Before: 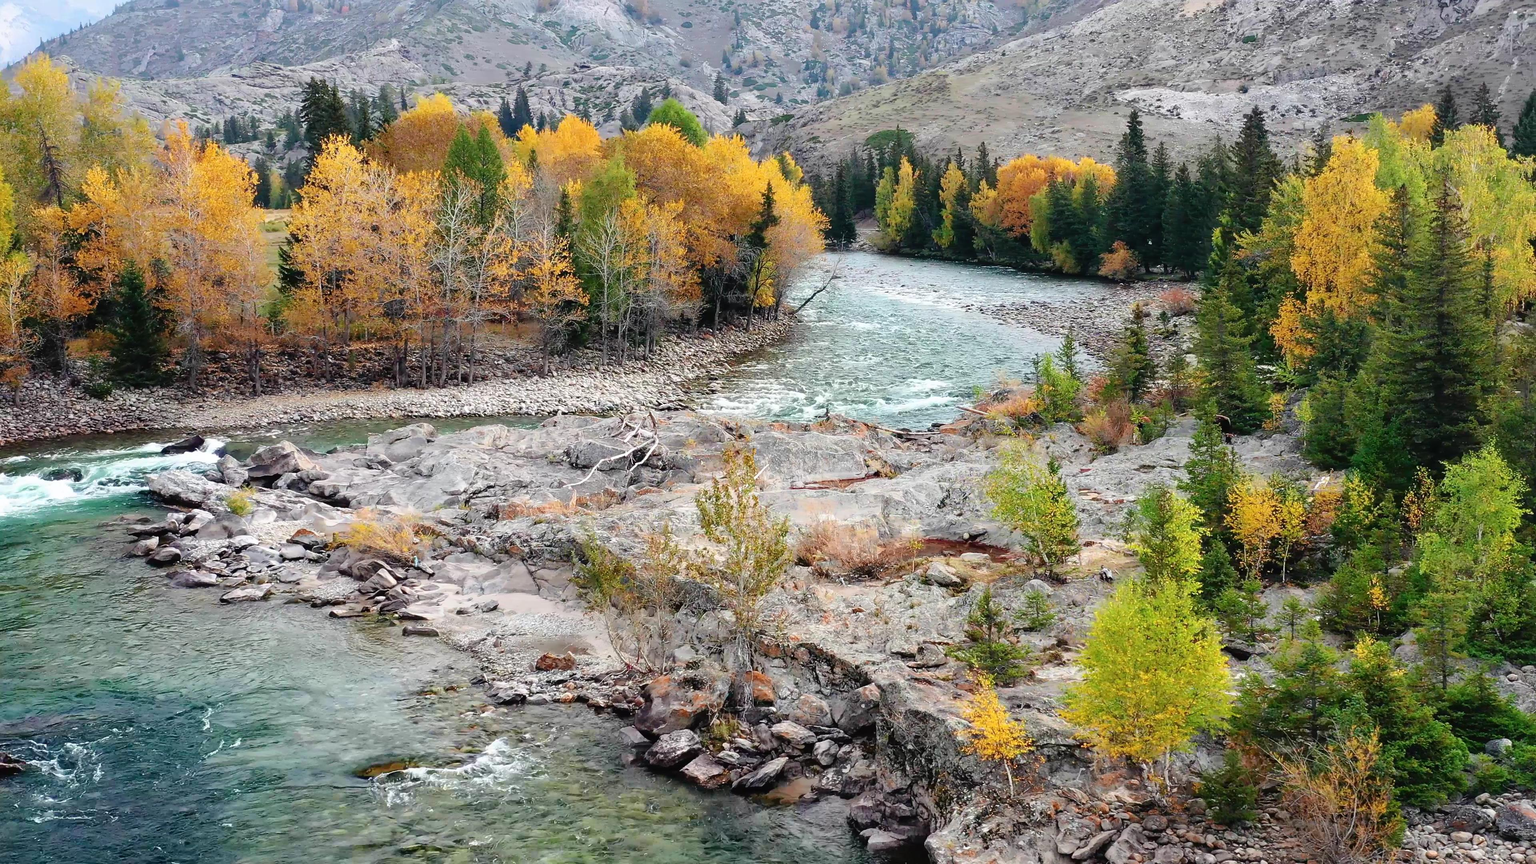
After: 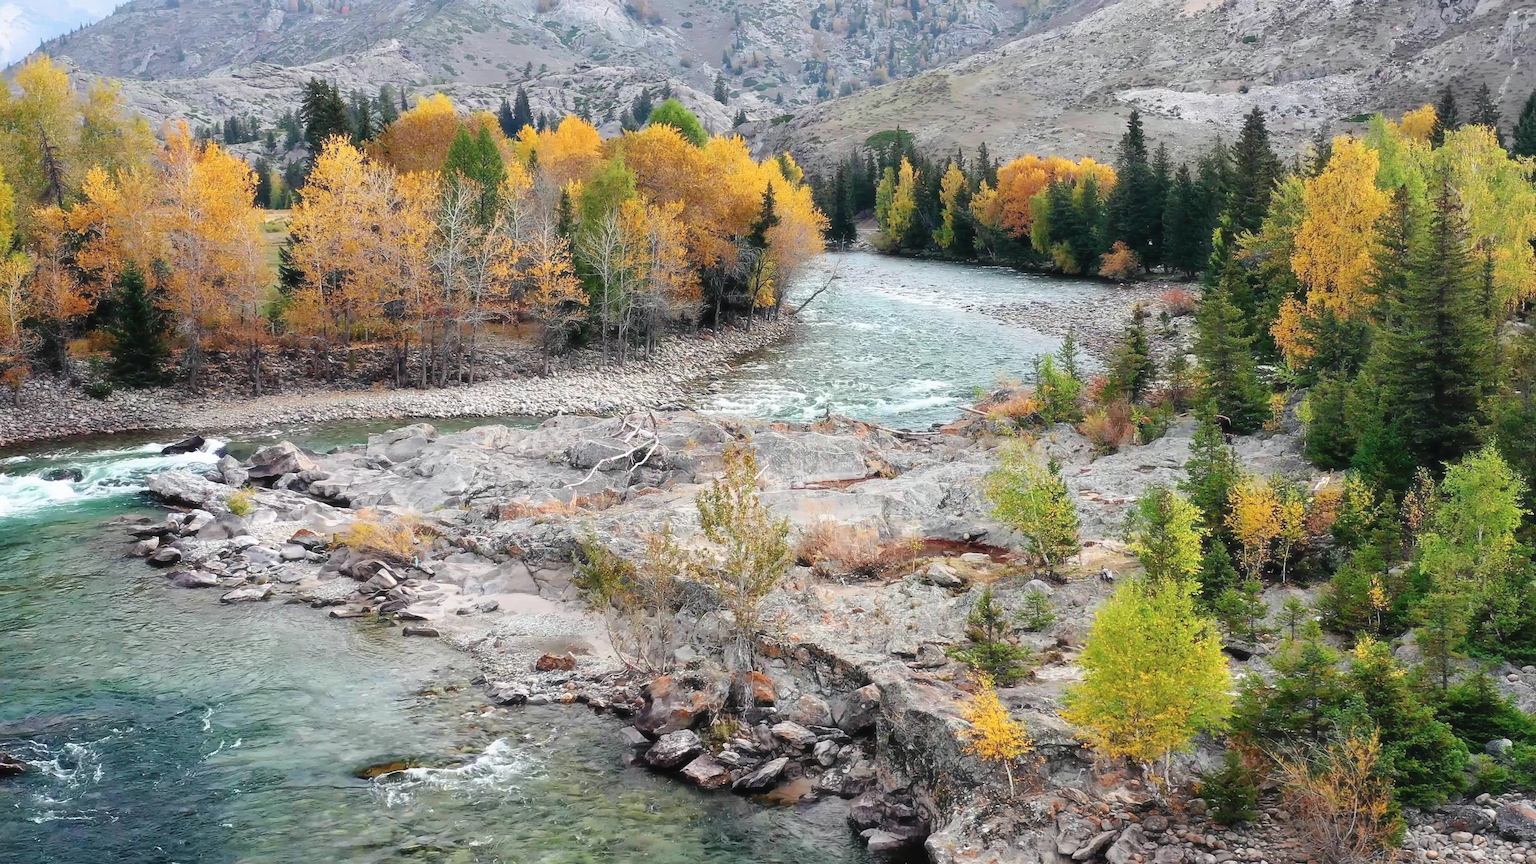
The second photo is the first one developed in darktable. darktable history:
haze removal: strength -0.102, compatibility mode true, adaptive false
